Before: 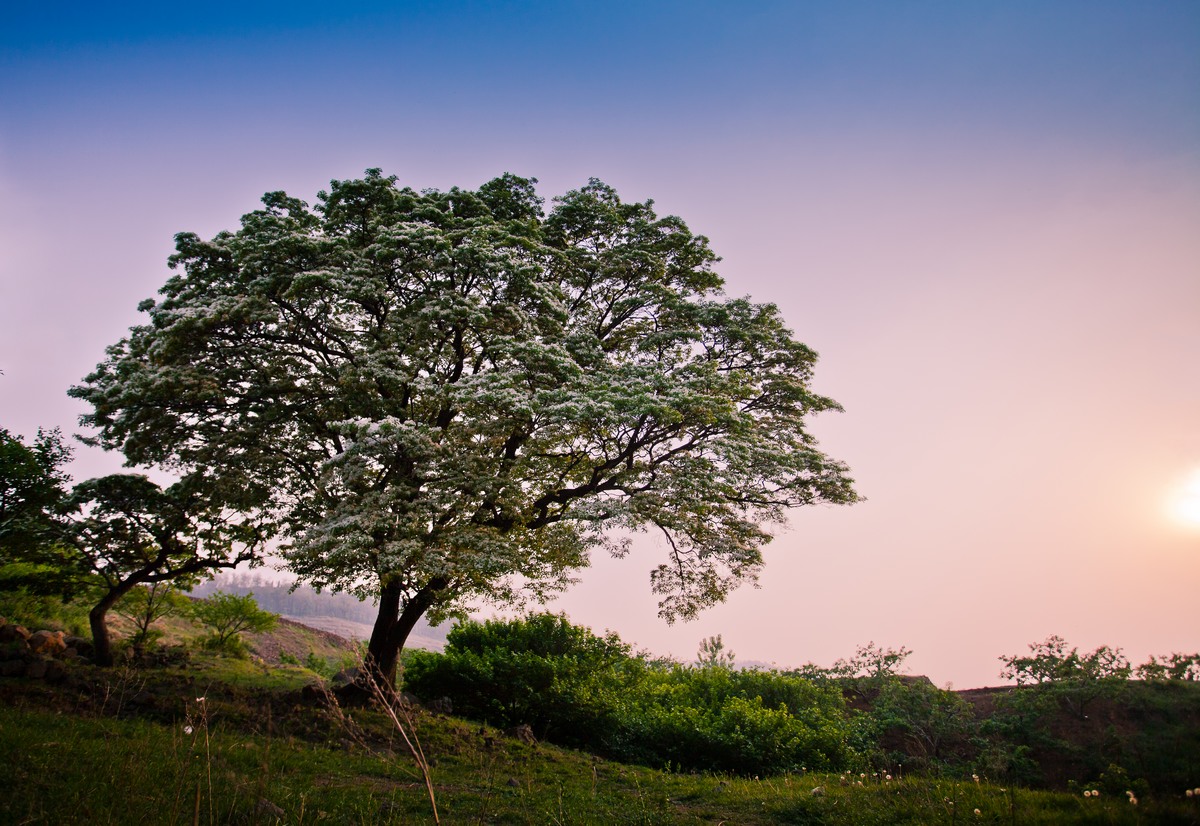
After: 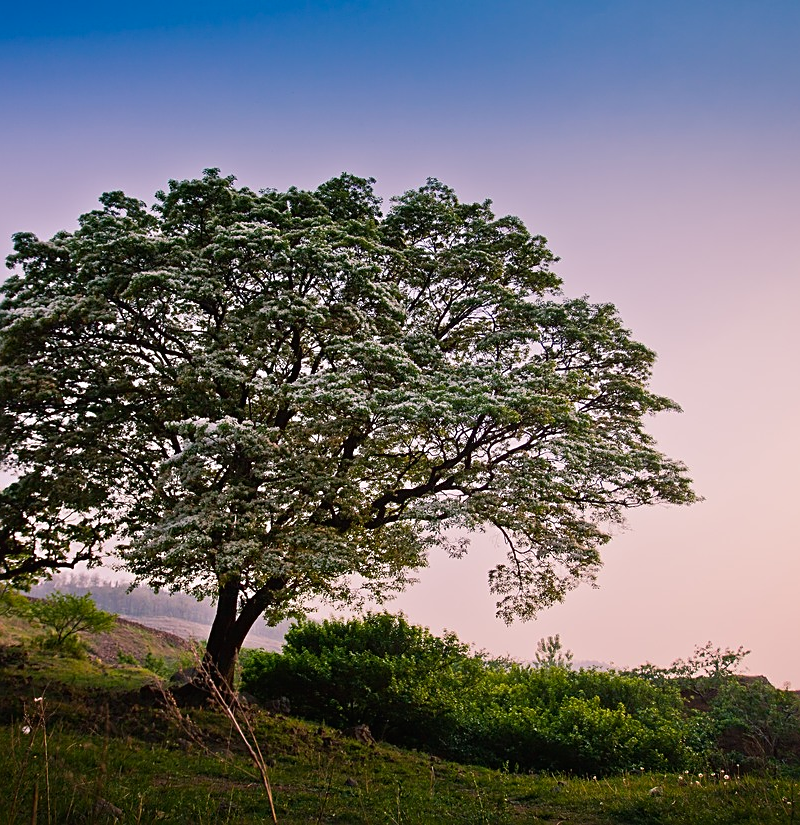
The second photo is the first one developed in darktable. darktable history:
crop and rotate: left 13.537%, right 19.796%
sharpen: on, module defaults
contrast brightness saturation: contrast -0.02, brightness -0.01, saturation 0.03
